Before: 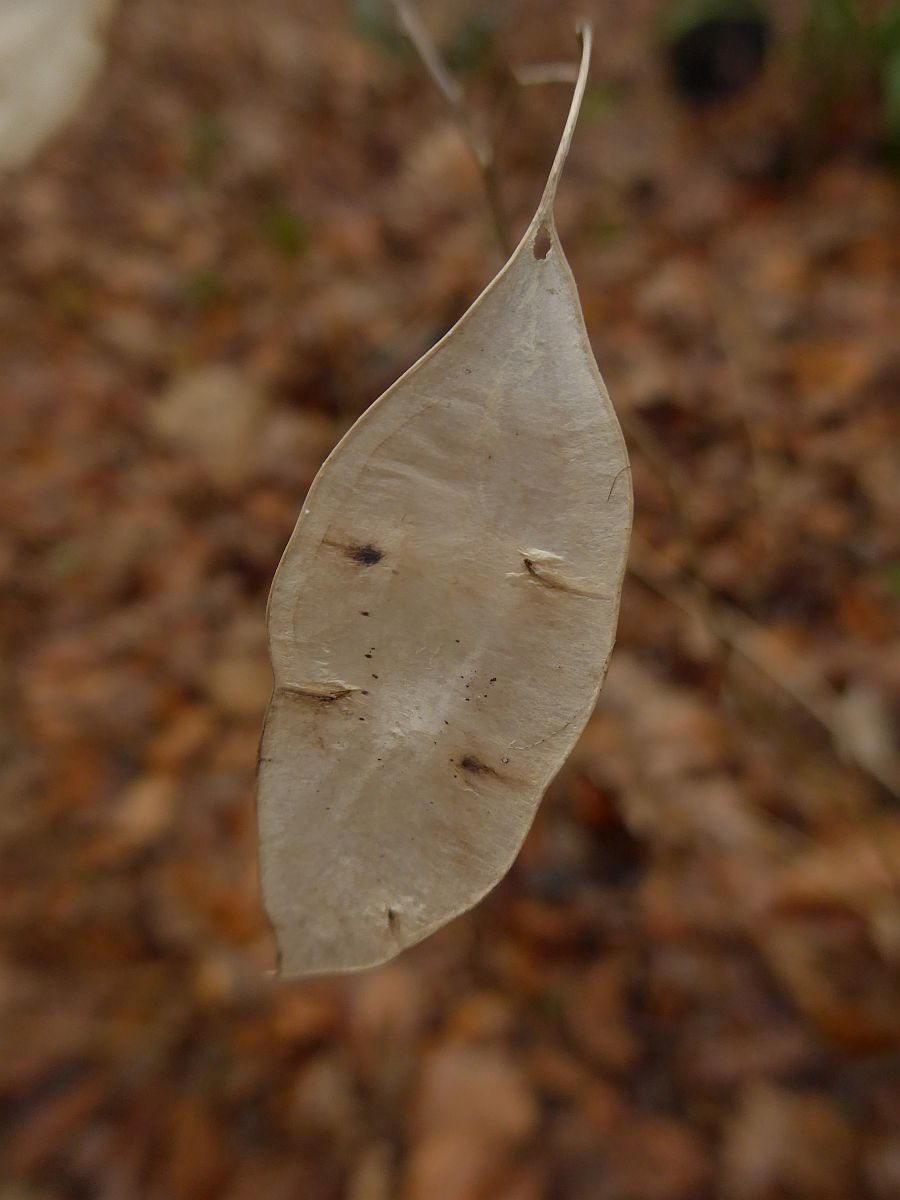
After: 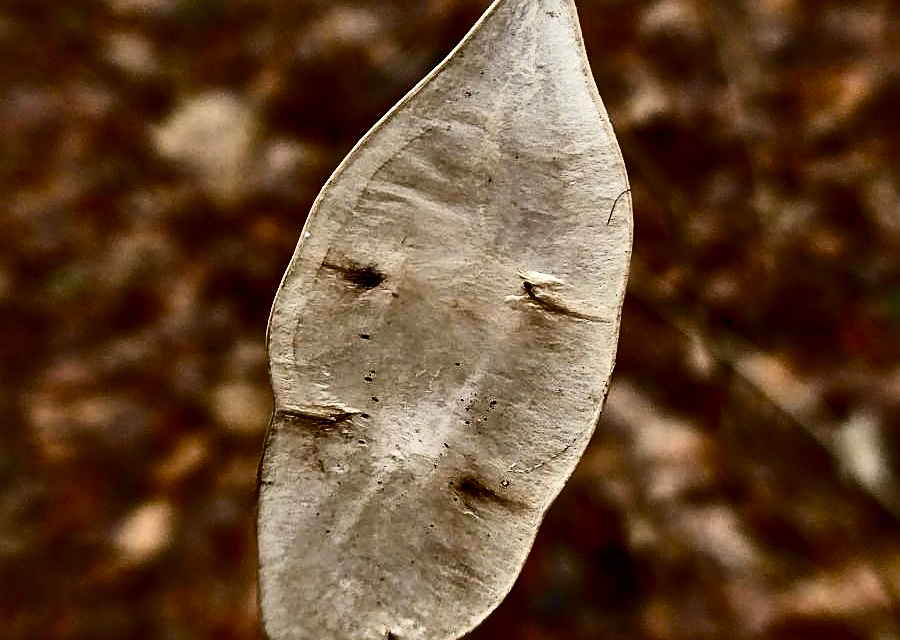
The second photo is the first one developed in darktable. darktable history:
color balance rgb: perceptual saturation grading › global saturation 0.088%, perceptual saturation grading › highlights -31.496%, perceptual saturation grading › mid-tones 5.609%, perceptual saturation grading › shadows 18.205%, perceptual brilliance grading › highlights 8.192%, perceptual brilliance grading › mid-tones 2.943%, perceptual brilliance grading › shadows 1.617%, global vibrance 30.857%
contrast brightness saturation: contrast 0.511, saturation -0.082
sharpen: on, module defaults
contrast equalizer: y [[0.6 ×6], [0.55 ×6], [0 ×6], [0 ×6], [0 ×6]]
crop and rotate: top 23.132%, bottom 23.53%
